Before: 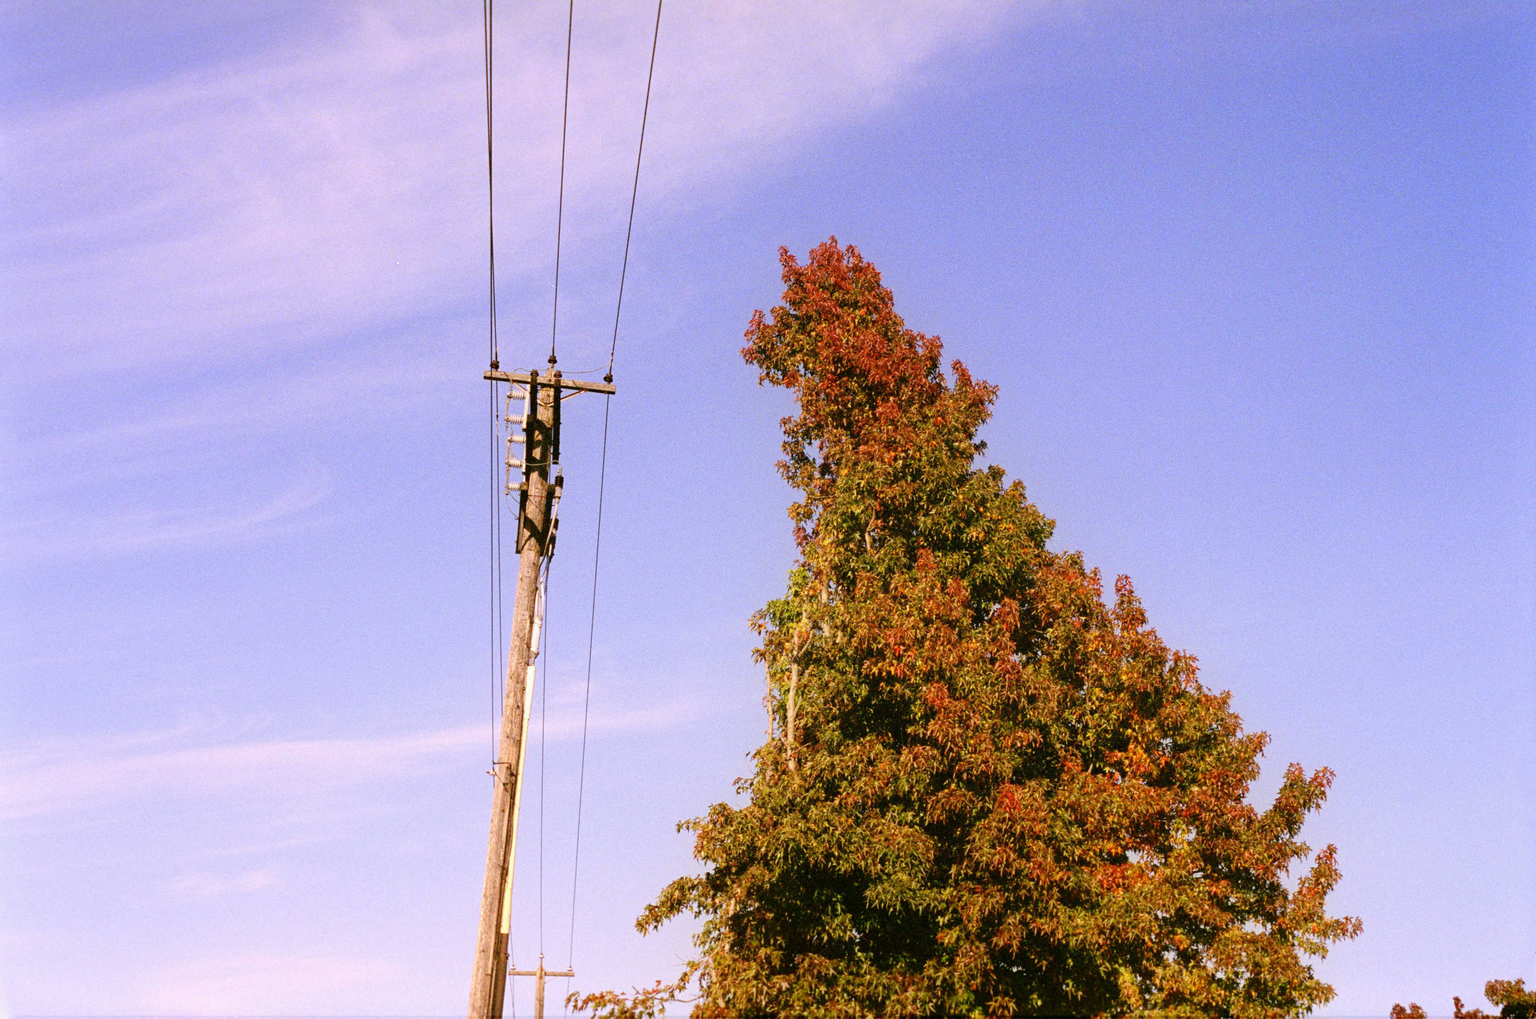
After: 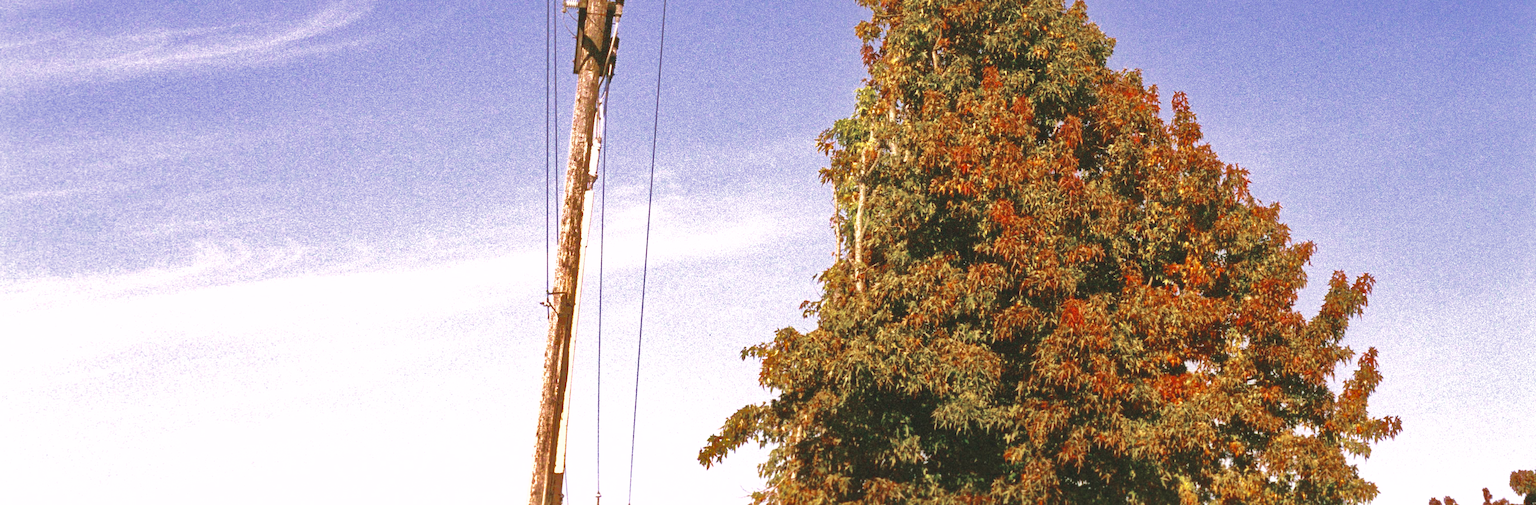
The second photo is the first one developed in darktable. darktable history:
exposure: black level correction -0.005, exposure 0.622 EV, compensate highlight preservation false
grain: coarseness 0.47 ISO
crop and rotate: top 46.237%
rotate and perspective: rotation -0.013°, lens shift (vertical) -0.027, lens shift (horizontal) 0.178, crop left 0.016, crop right 0.989, crop top 0.082, crop bottom 0.918
color zones: curves: ch0 [(0, 0.5) (0.125, 0.4) (0.25, 0.5) (0.375, 0.4) (0.5, 0.4) (0.625, 0.35) (0.75, 0.35) (0.875, 0.5)]; ch1 [(0, 0.35) (0.125, 0.45) (0.25, 0.35) (0.375, 0.35) (0.5, 0.35) (0.625, 0.35) (0.75, 0.45) (0.875, 0.35)]; ch2 [(0, 0.6) (0.125, 0.5) (0.25, 0.5) (0.375, 0.6) (0.5, 0.6) (0.625, 0.5) (0.75, 0.5) (0.875, 0.5)]
velvia: on, module defaults
shadows and highlights: highlights -60
